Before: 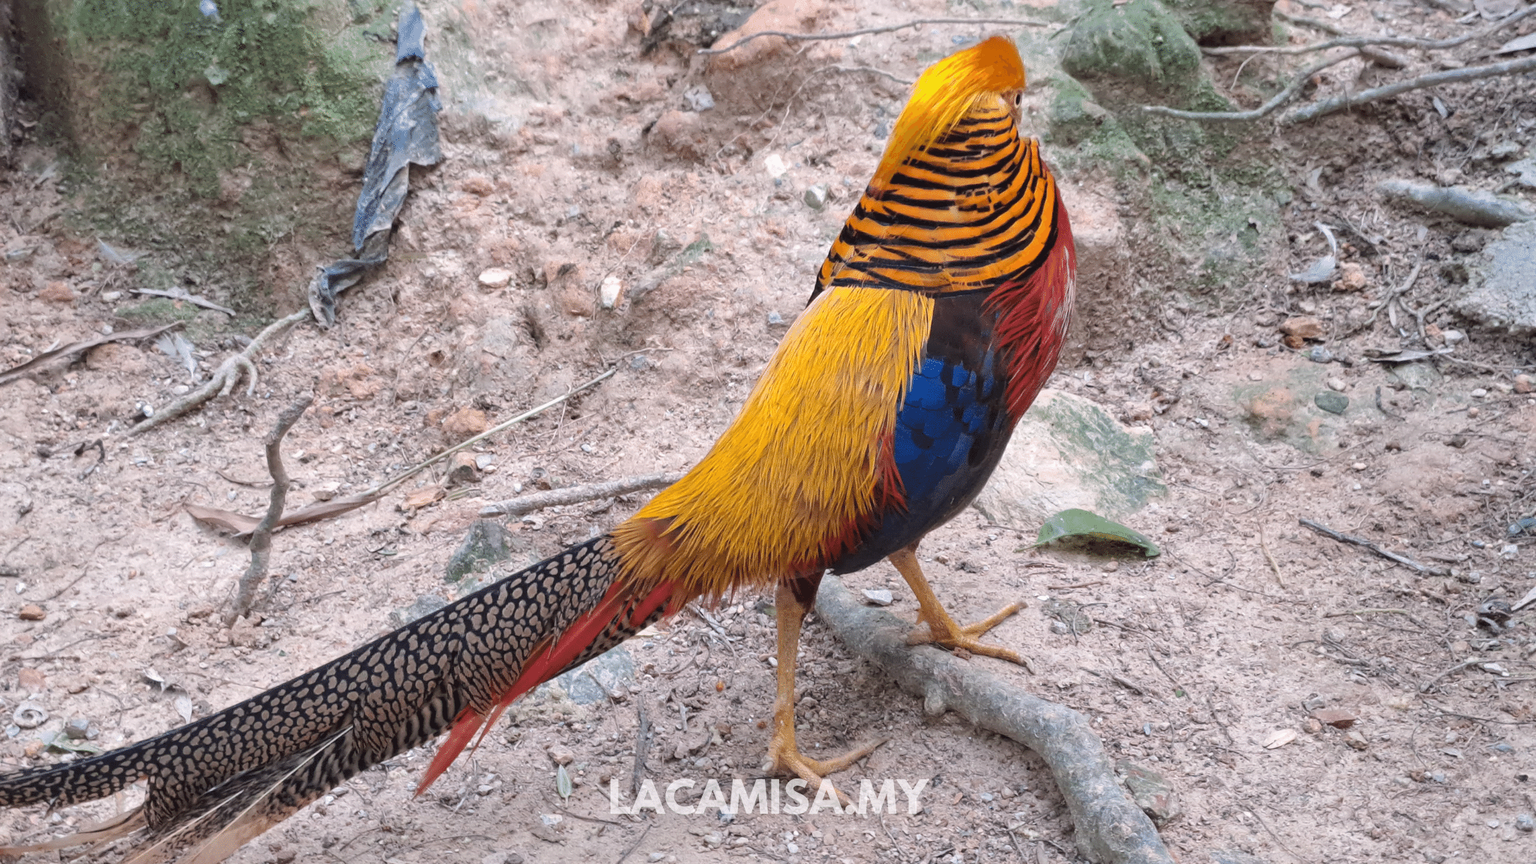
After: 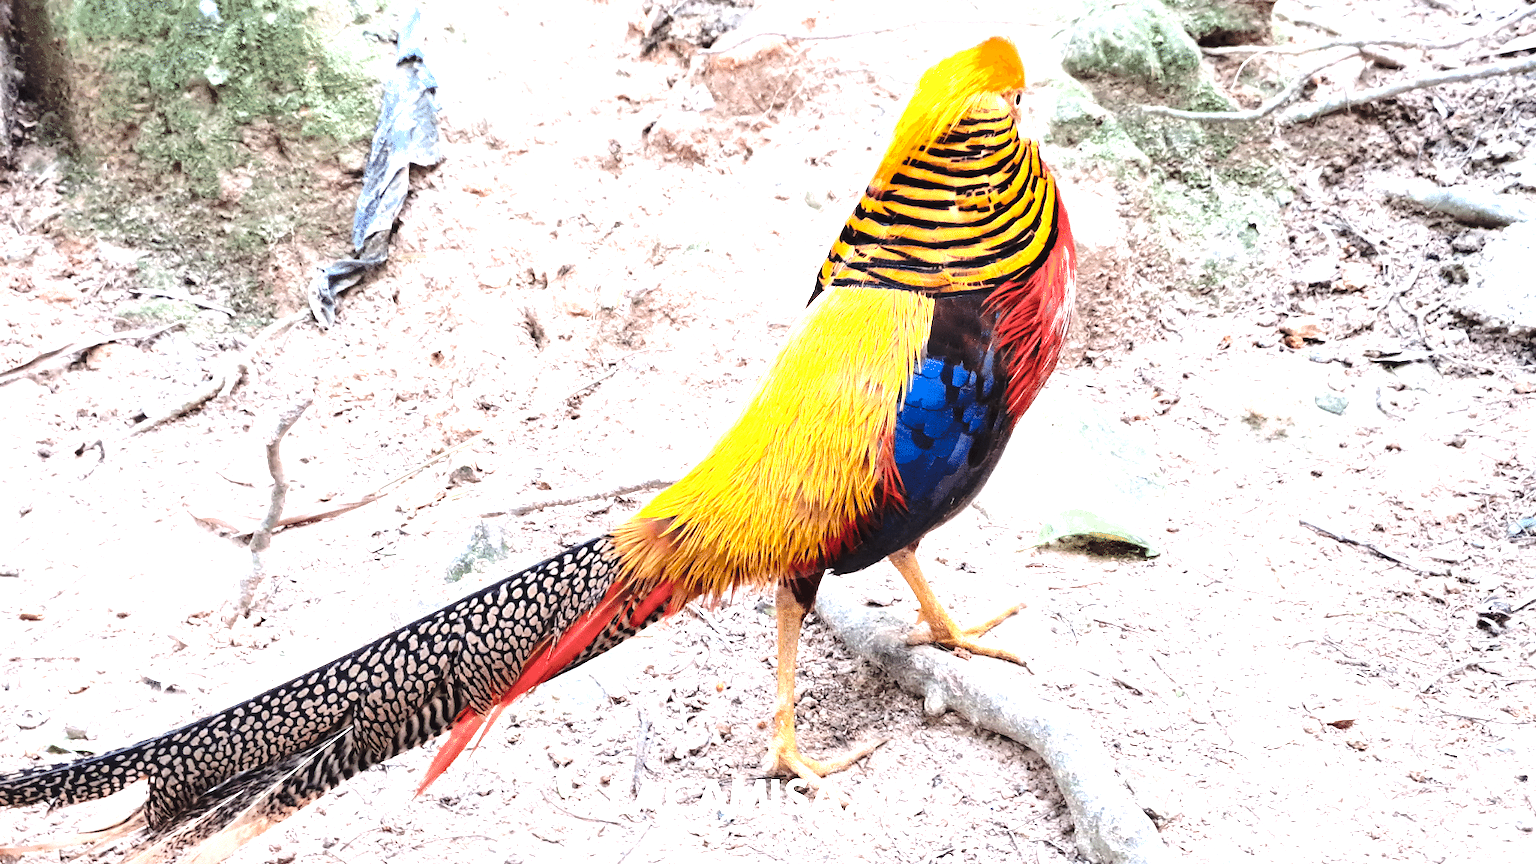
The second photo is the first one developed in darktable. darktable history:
tone equalizer: -8 EV -0.75 EV, -7 EV -0.7 EV, -6 EV -0.6 EV, -5 EV -0.4 EV, -3 EV 0.4 EV, -2 EV 0.6 EV, -1 EV 0.7 EV, +0 EV 0.75 EV, edges refinement/feathering 500, mask exposure compensation -1.57 EV, preserve details no
base curve: curves: ch0 [(0, 0) (0.073, 0.04) (0.157, 0.139) (0.492, 0.492) (0.758, 0.758) (1, 1)], preserve colors none
exposure: exposure 1.16 EV, compensate exposure bias true, compensate highlight preservation false
